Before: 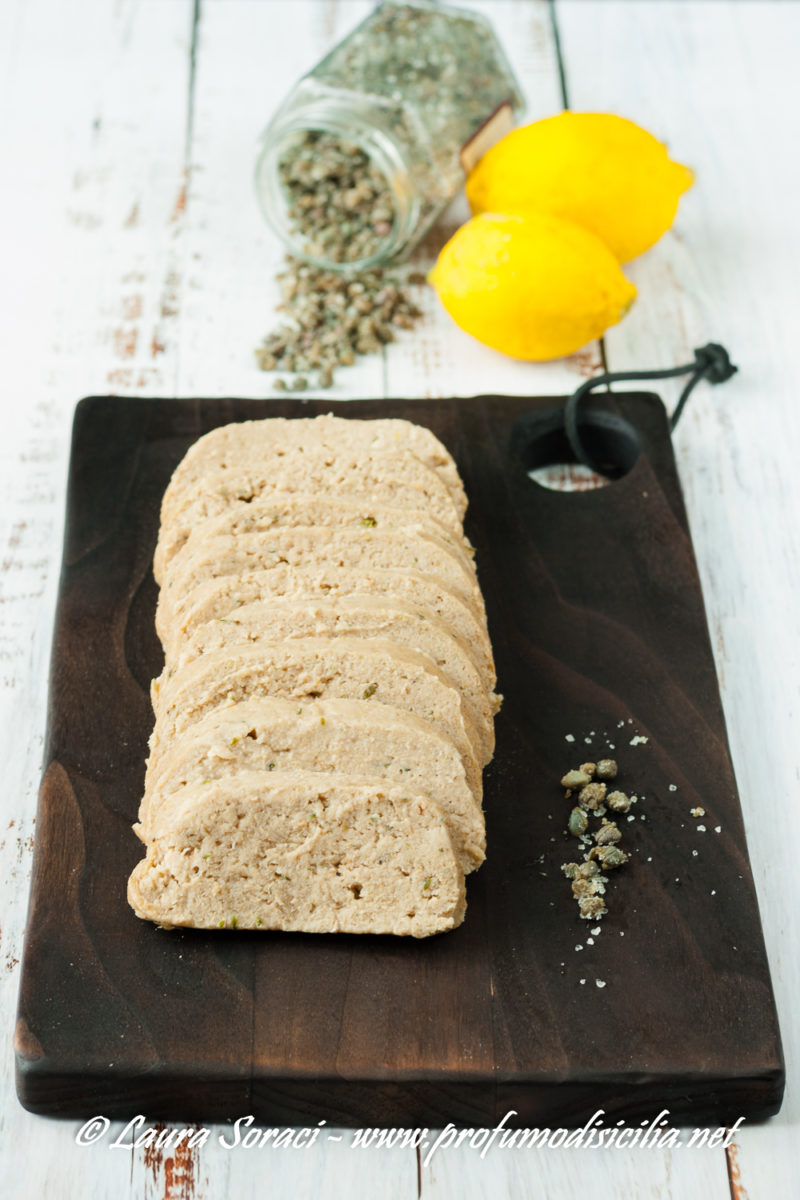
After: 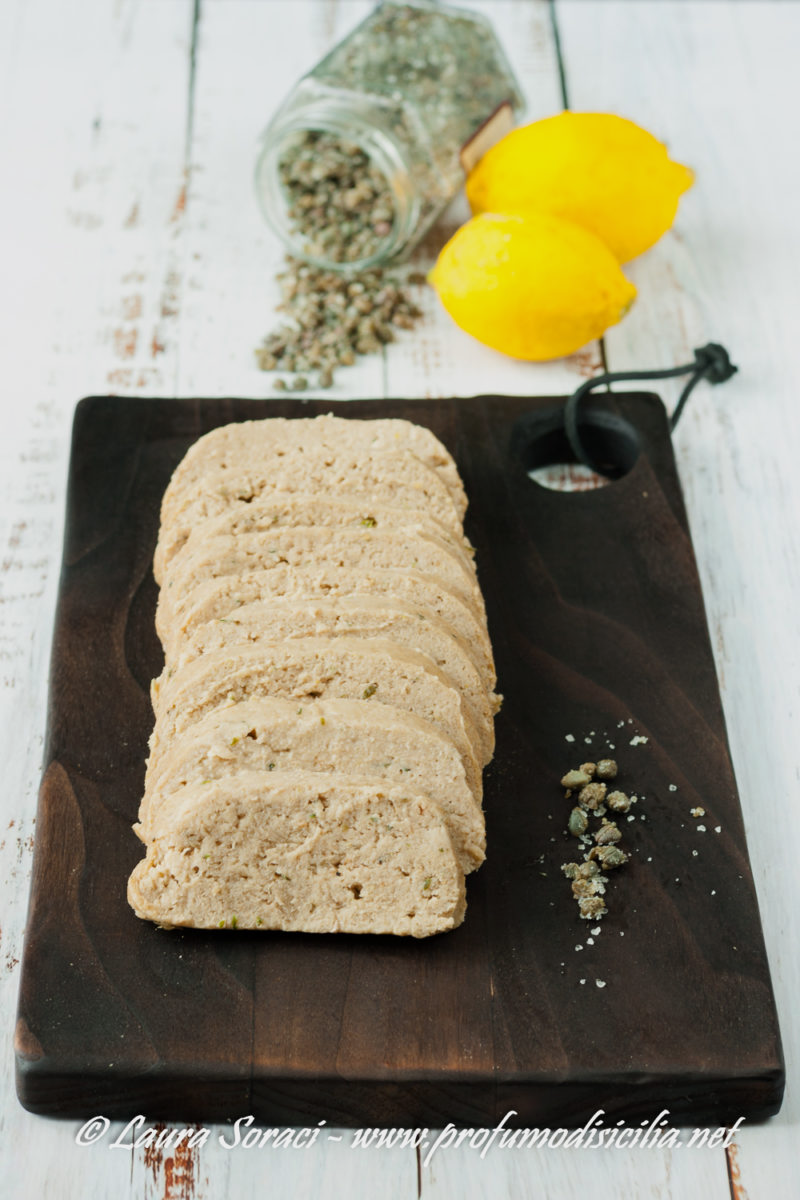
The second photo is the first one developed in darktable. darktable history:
exposure: exposure 0.771 EV, compensate exposure bias true, compensate highlight preservation false
